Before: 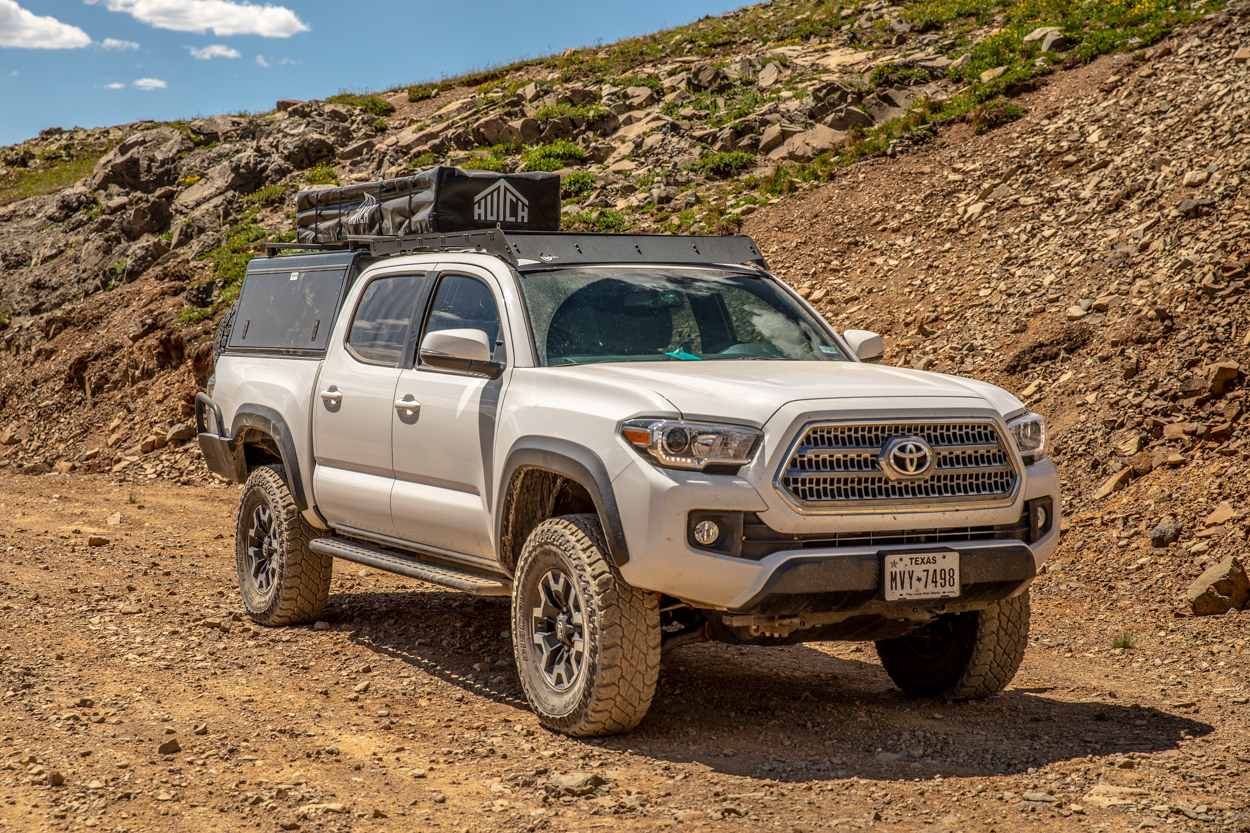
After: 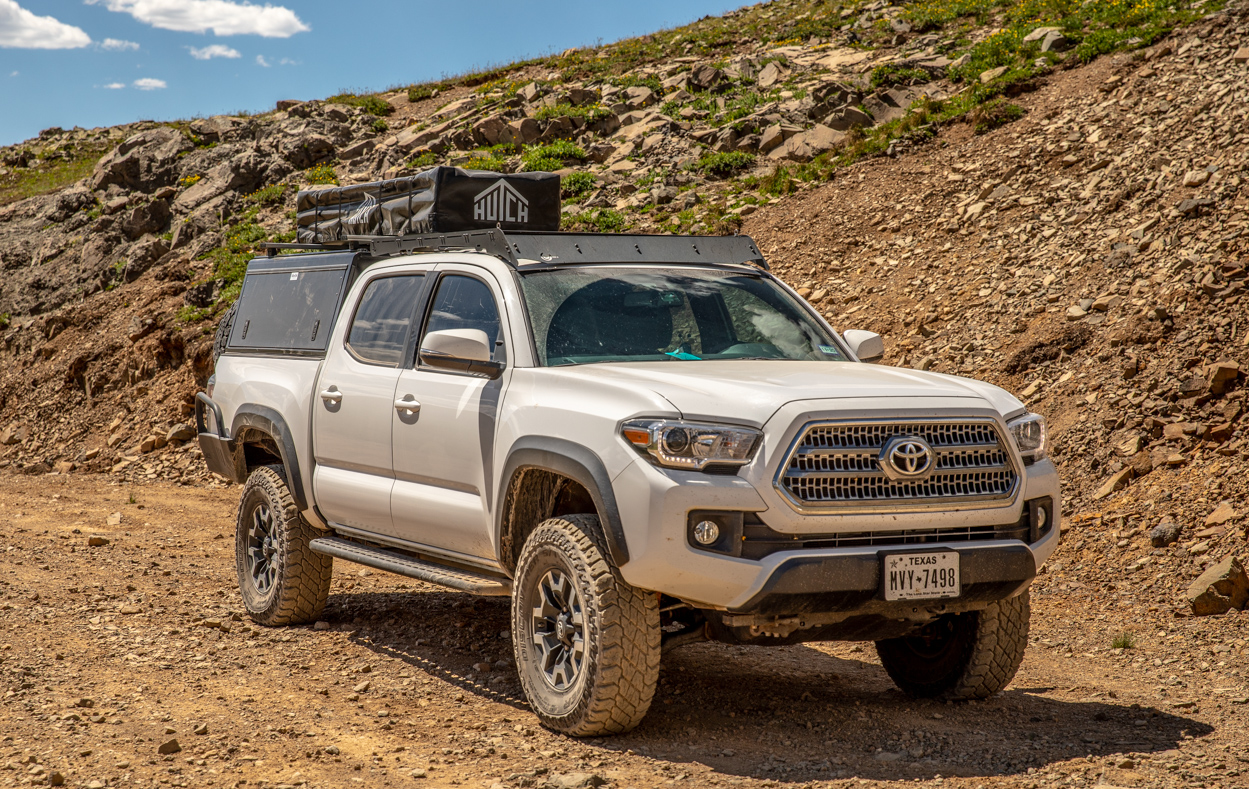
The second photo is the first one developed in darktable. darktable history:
crop and rotate: top 0.005%, bottom 5.256%
